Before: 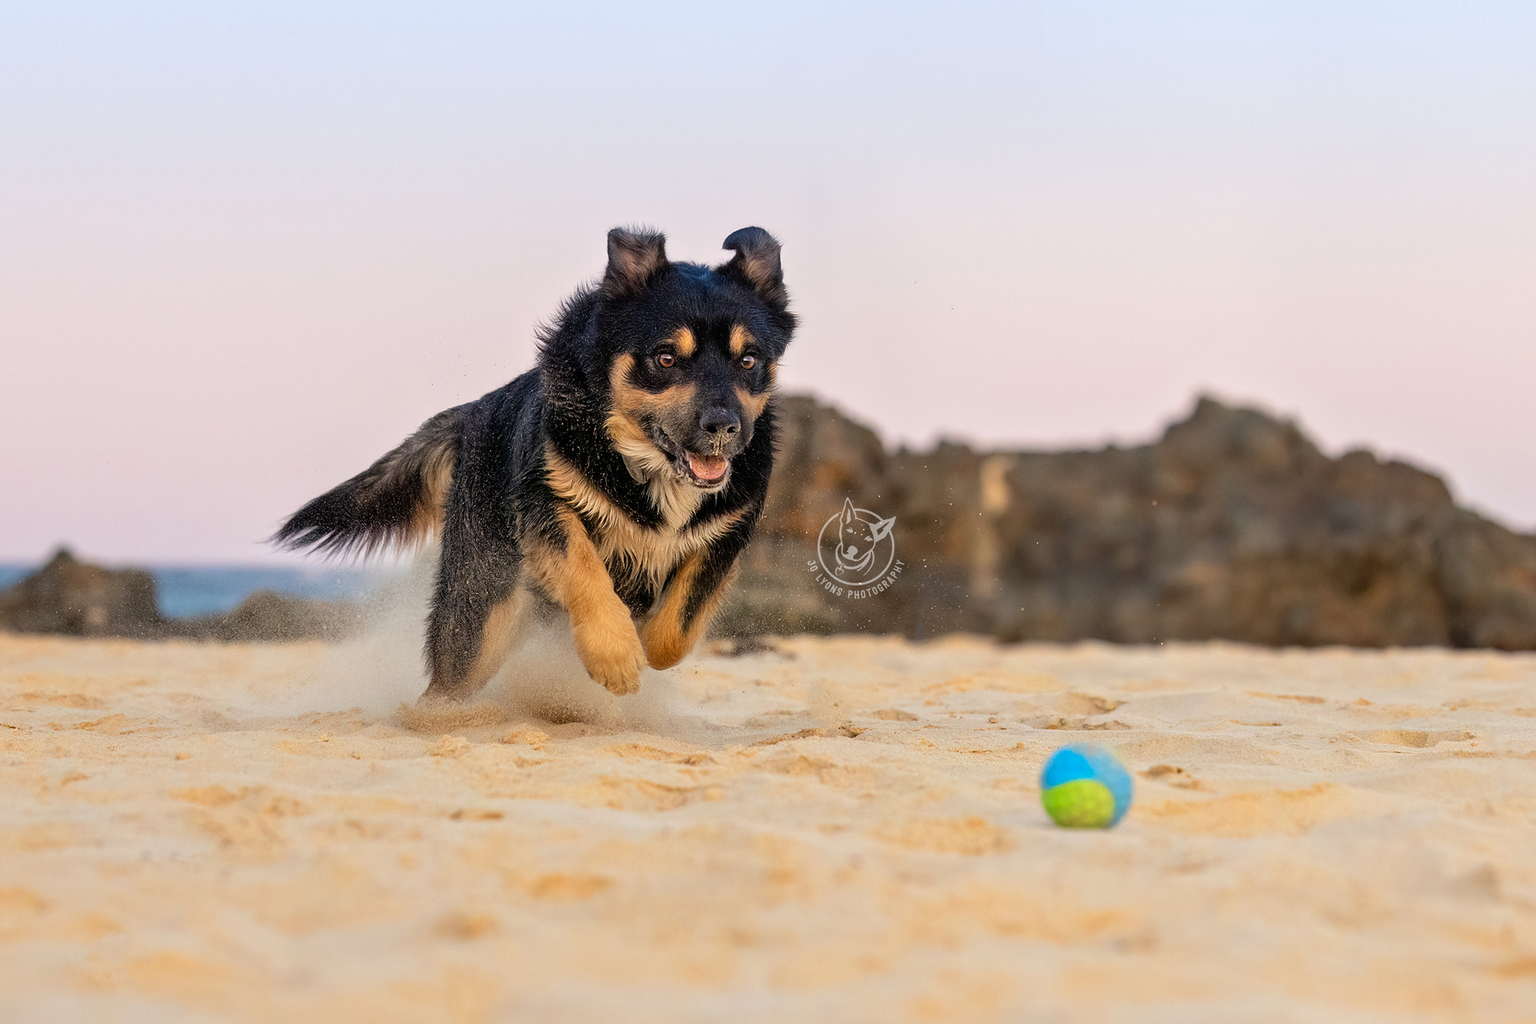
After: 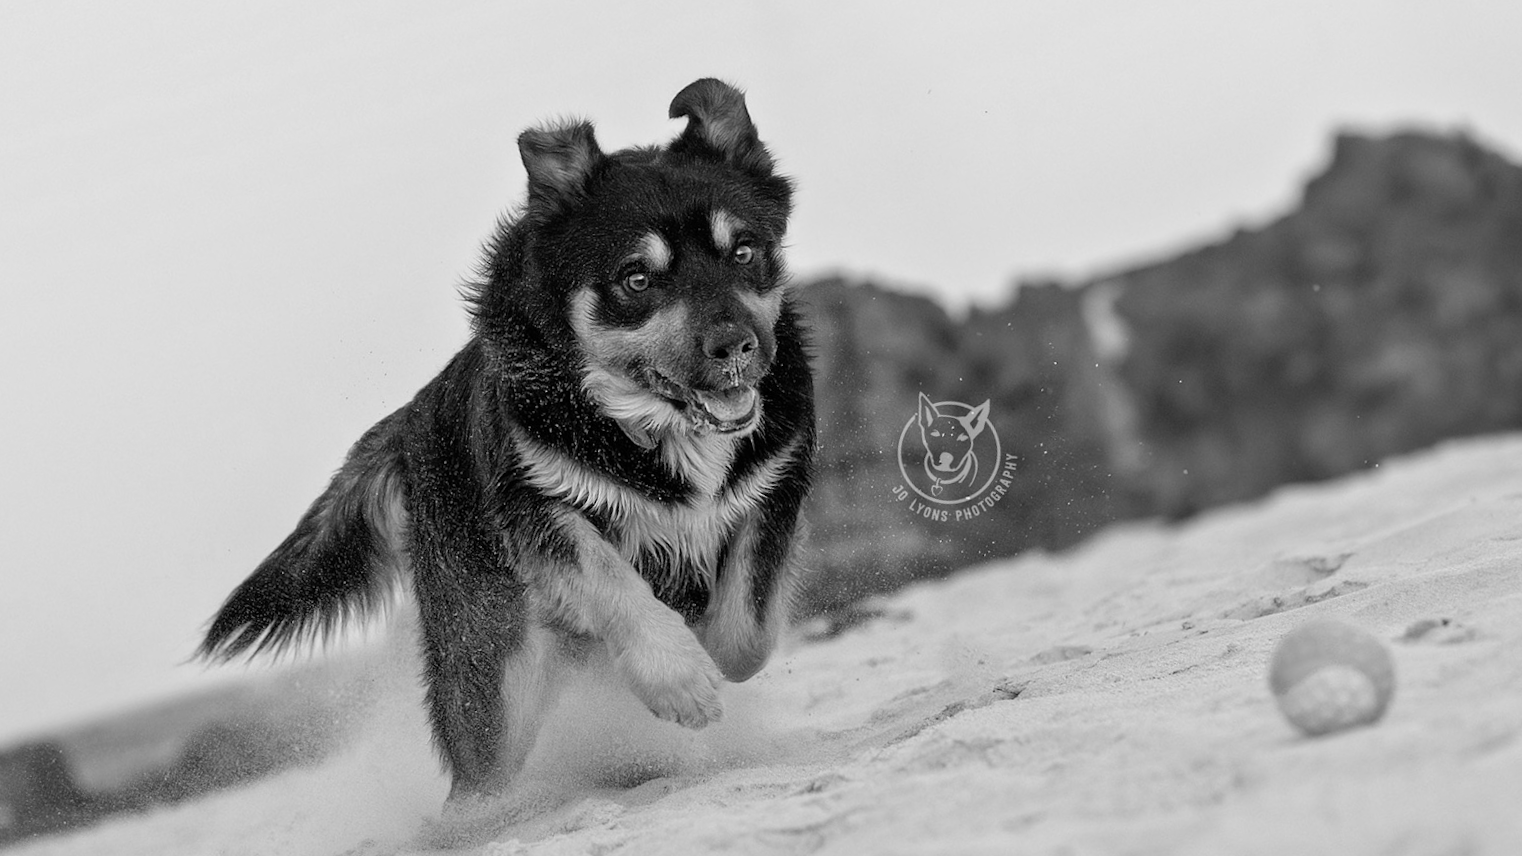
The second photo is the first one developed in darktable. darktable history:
crop and rotate: angle 1°, left 4.281%, top 0.642%, right 11.383%, bottom 2.486%
monochrome: on, module defaults
color balance rgb: linear chroma grading › global chroma 1.5%, linear chroma grading › mid-tones -1%, perceptual saturation grading › global saturation -3%, perceptual saturation grading › shadows -2%
rotate and perspective: rotation -14.8°, crop left 0.1, crop right 0.903, crop top 0.25, crop bottom 0.748
